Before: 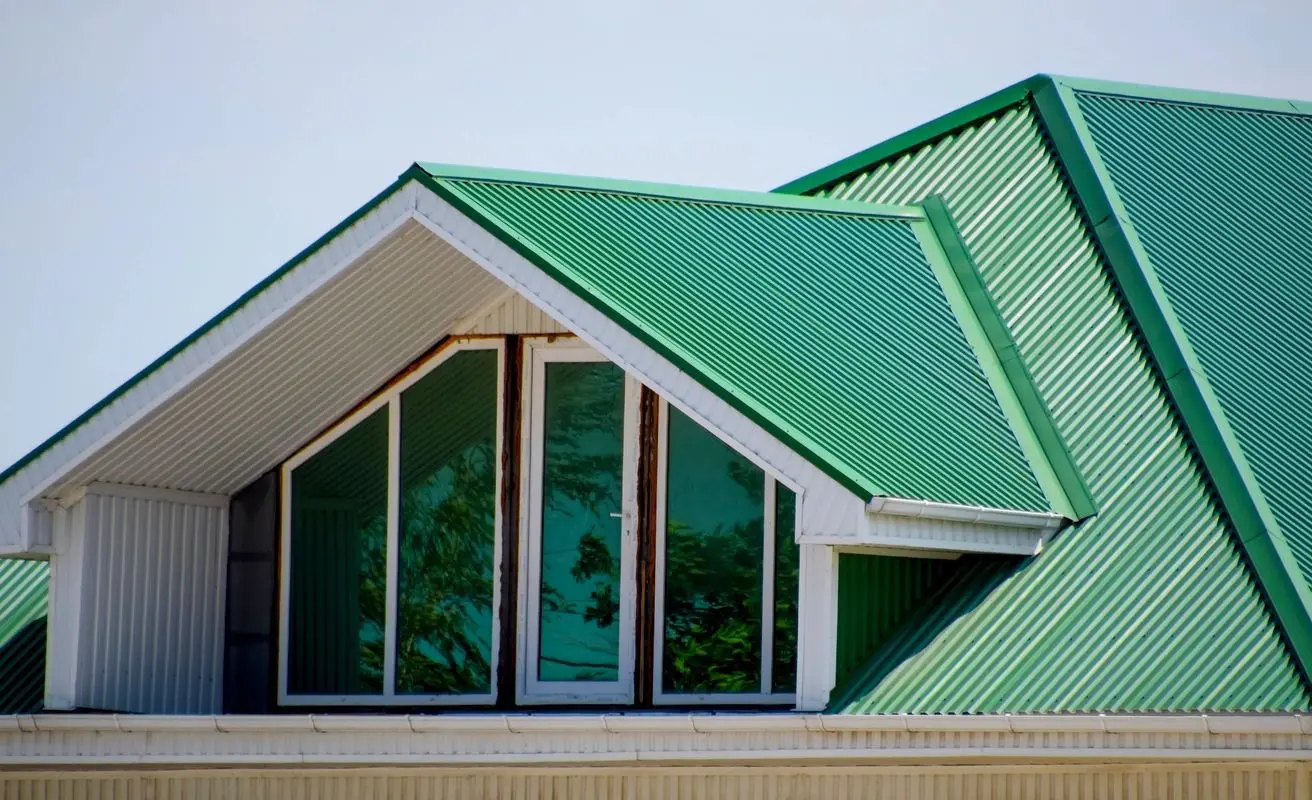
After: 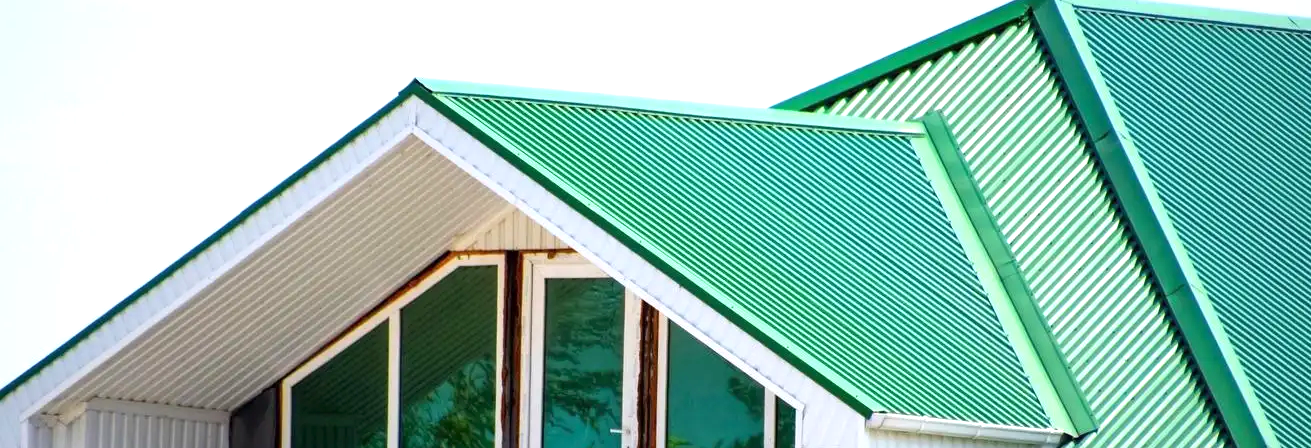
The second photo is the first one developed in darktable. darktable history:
exposure: exposure 0.935 EV, compensate highlight preservation false
crop and rotate: top 10.605%, bottom 33.274%
